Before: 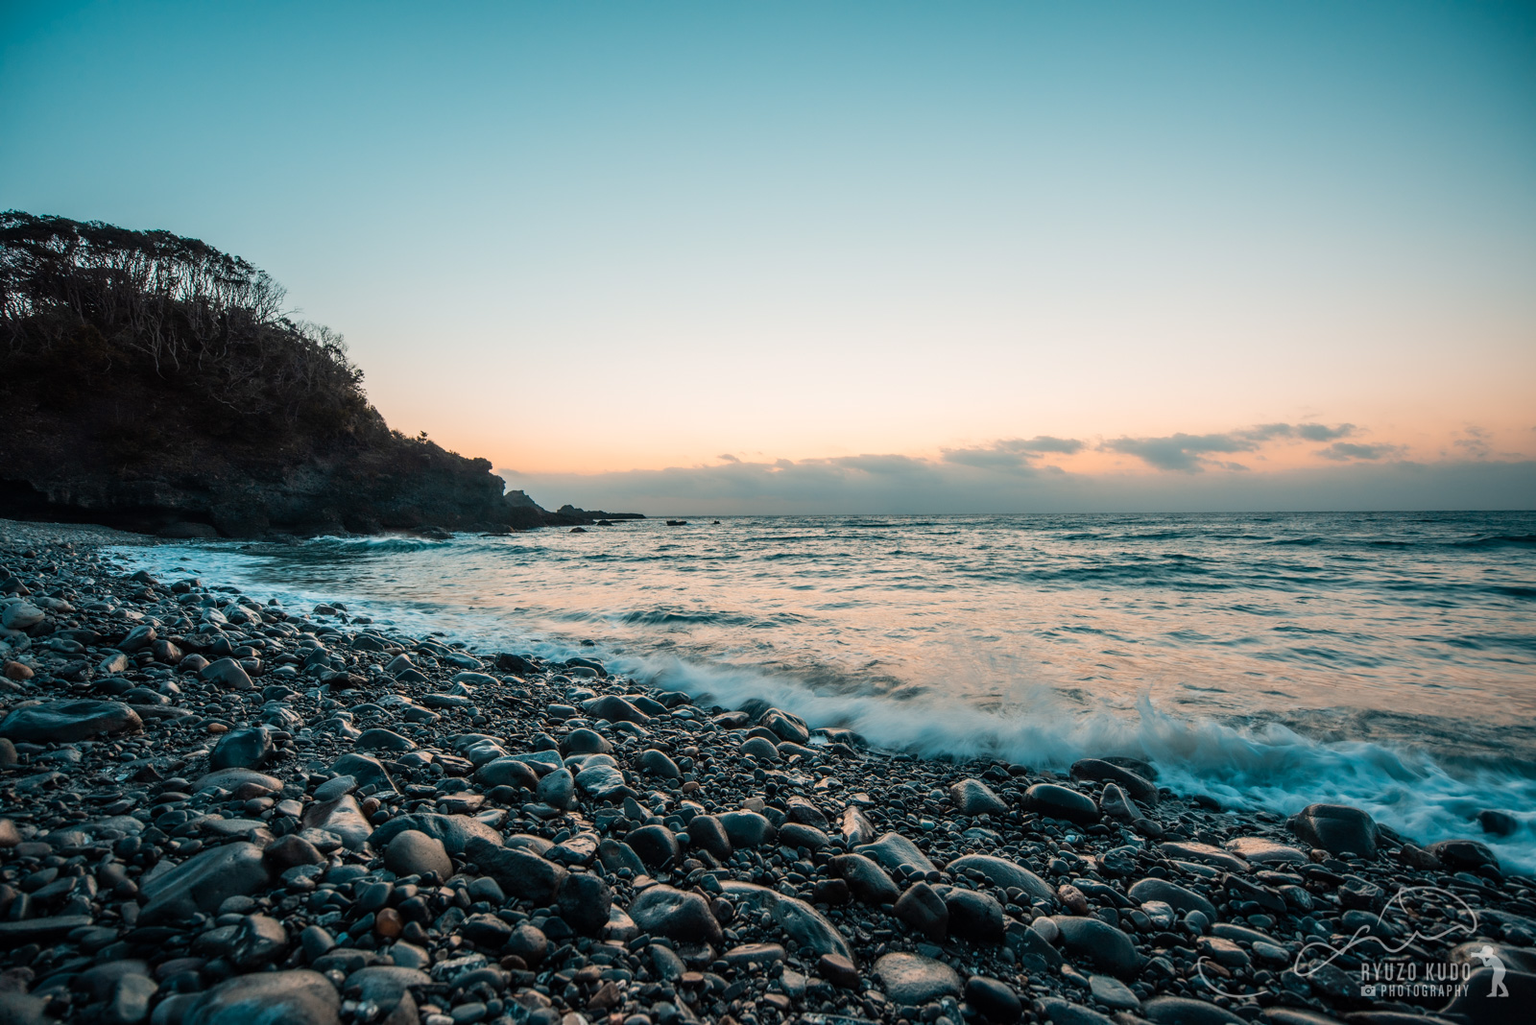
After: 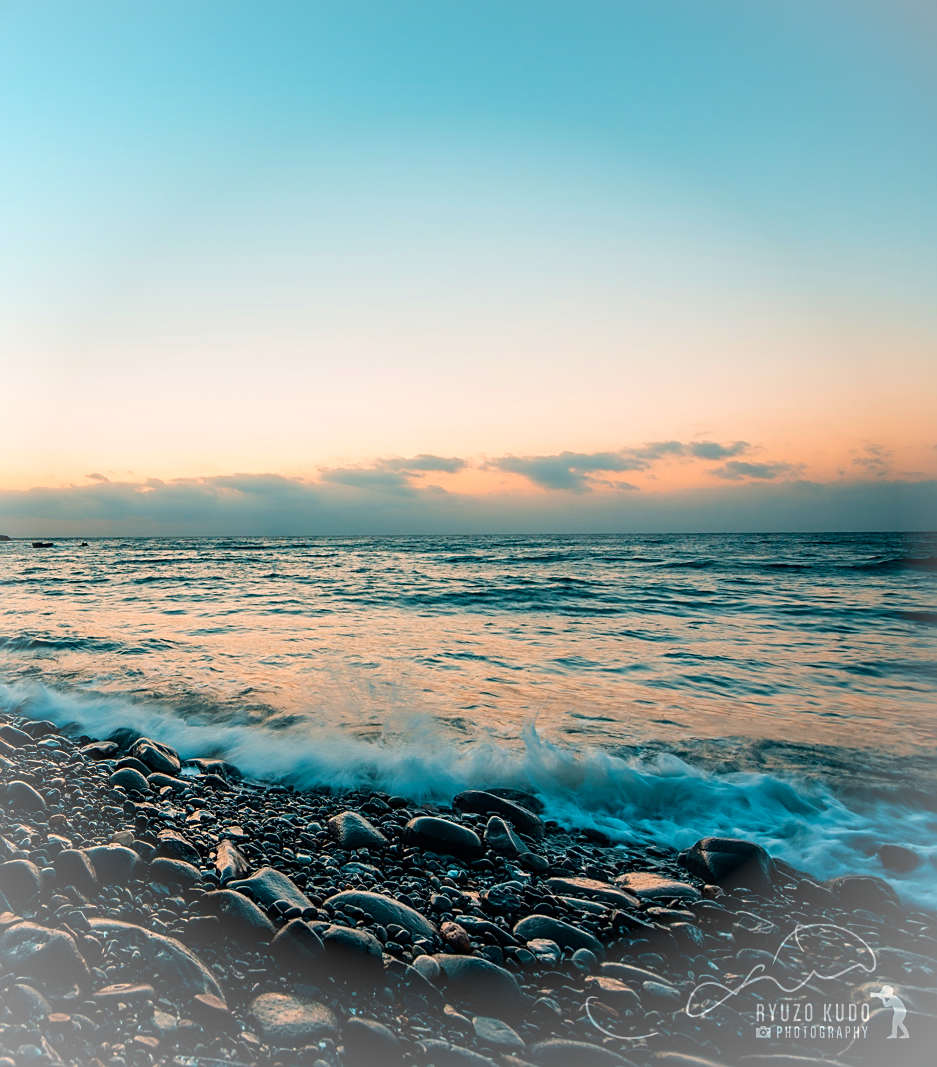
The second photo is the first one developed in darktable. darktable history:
sharpen: on, module defaults
crop: left 41.407%
exposure: exposure -0.422 EV, compensate exposure bias true, compensate highlight preservation false
contrast brightness saturation: contrast 0.09, saturation 0.283
velvia: on, module defaults
vignetting: brightness 0.281, saturation 0.002
tone equalizer: -8 EV -0.425 EV, -7 EV -0.361 EV, -6 EV -0.34 EV, -5 EV -0.227 EV, -3 EV 0.194 EV, -2 EV 0.333 EV, -1 EV 0.384 EV, +0 EV 0.403 EV, smoothing 1
